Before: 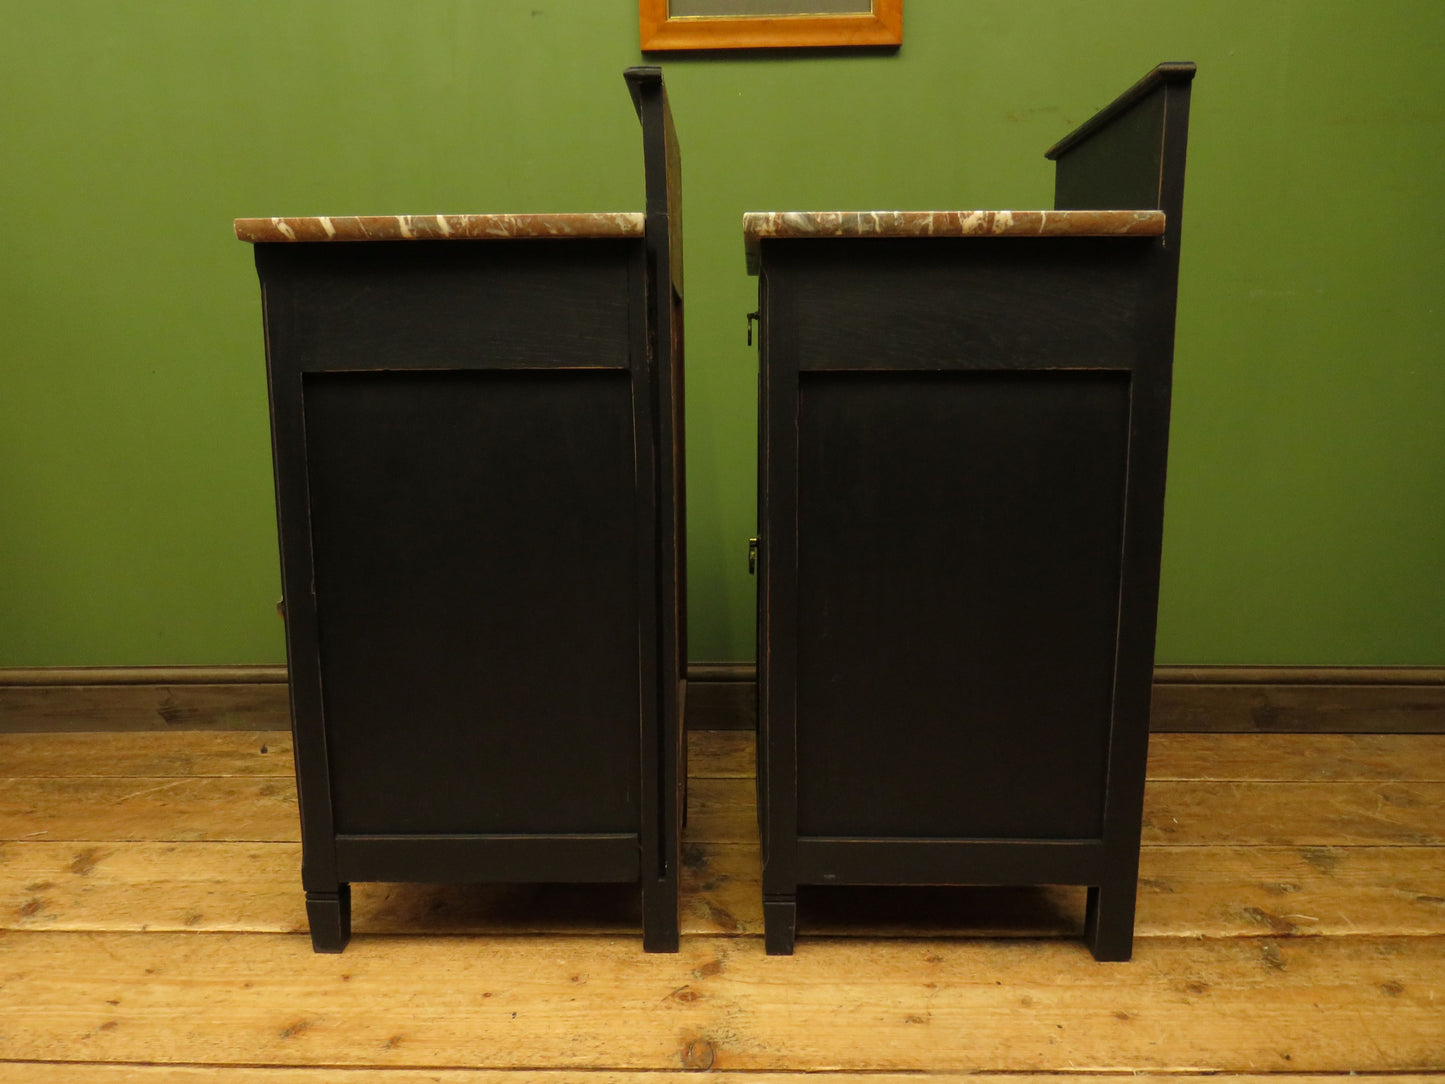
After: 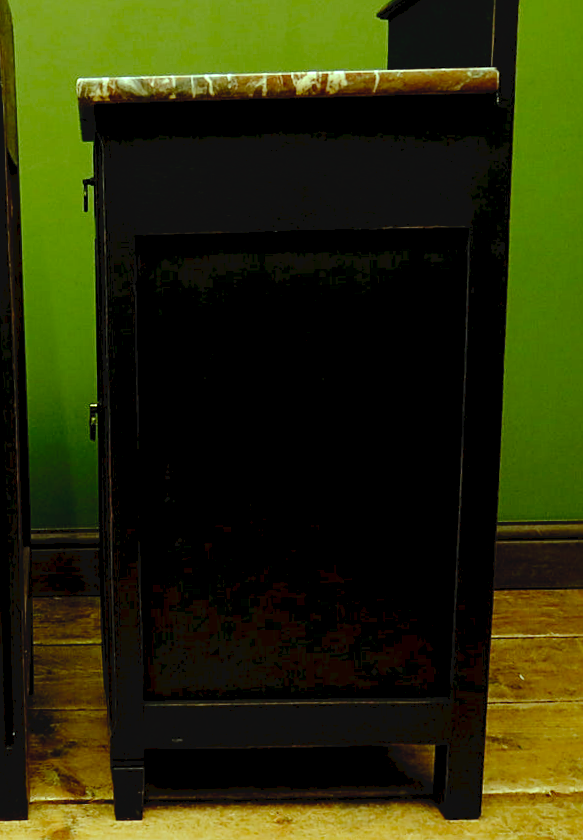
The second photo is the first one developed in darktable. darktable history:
crop: left 45.721%, top 13.393%, right 14.118%, bottom 10.01%
sharpen: on, module defaults
white balance: emerald 1
rotate and perspective: rotation -1.24°, automatic cropping off
color balance: mode lift, gamma, gain (sRGB), lift [0.997, 0.979, 1.021, 1.011], gamma [1, 1.084, 0.916, 0.998], gain [1, 0.87, 1.13, 1.101], contrast 4.55%, contrast fulcrum 38.24%, output saturation 104.09%
tone curve: curves: ch0 [(0, 0) (0.003, 0.048) (0.011, 0.048) (0.025, 0.048) (0.044, 0.049) (0.069, 0.048) (0.1, 0.052) (0.136, 0.071) (0.177, 0.109) (0.224, 0.157) (0.277, 0.233) (0.335, 0.32) (0.399, 0.404) (0.468, 0.496) (0.543, 0.582) (0.623, 0.653) (0.709, 0.738) (0.801, 0.811) (0.898, 0.895) (1, 1)], preserve colors none
exposure: black level correction 0.009, exposure 0.119 EV, compensate highlight preservation false
